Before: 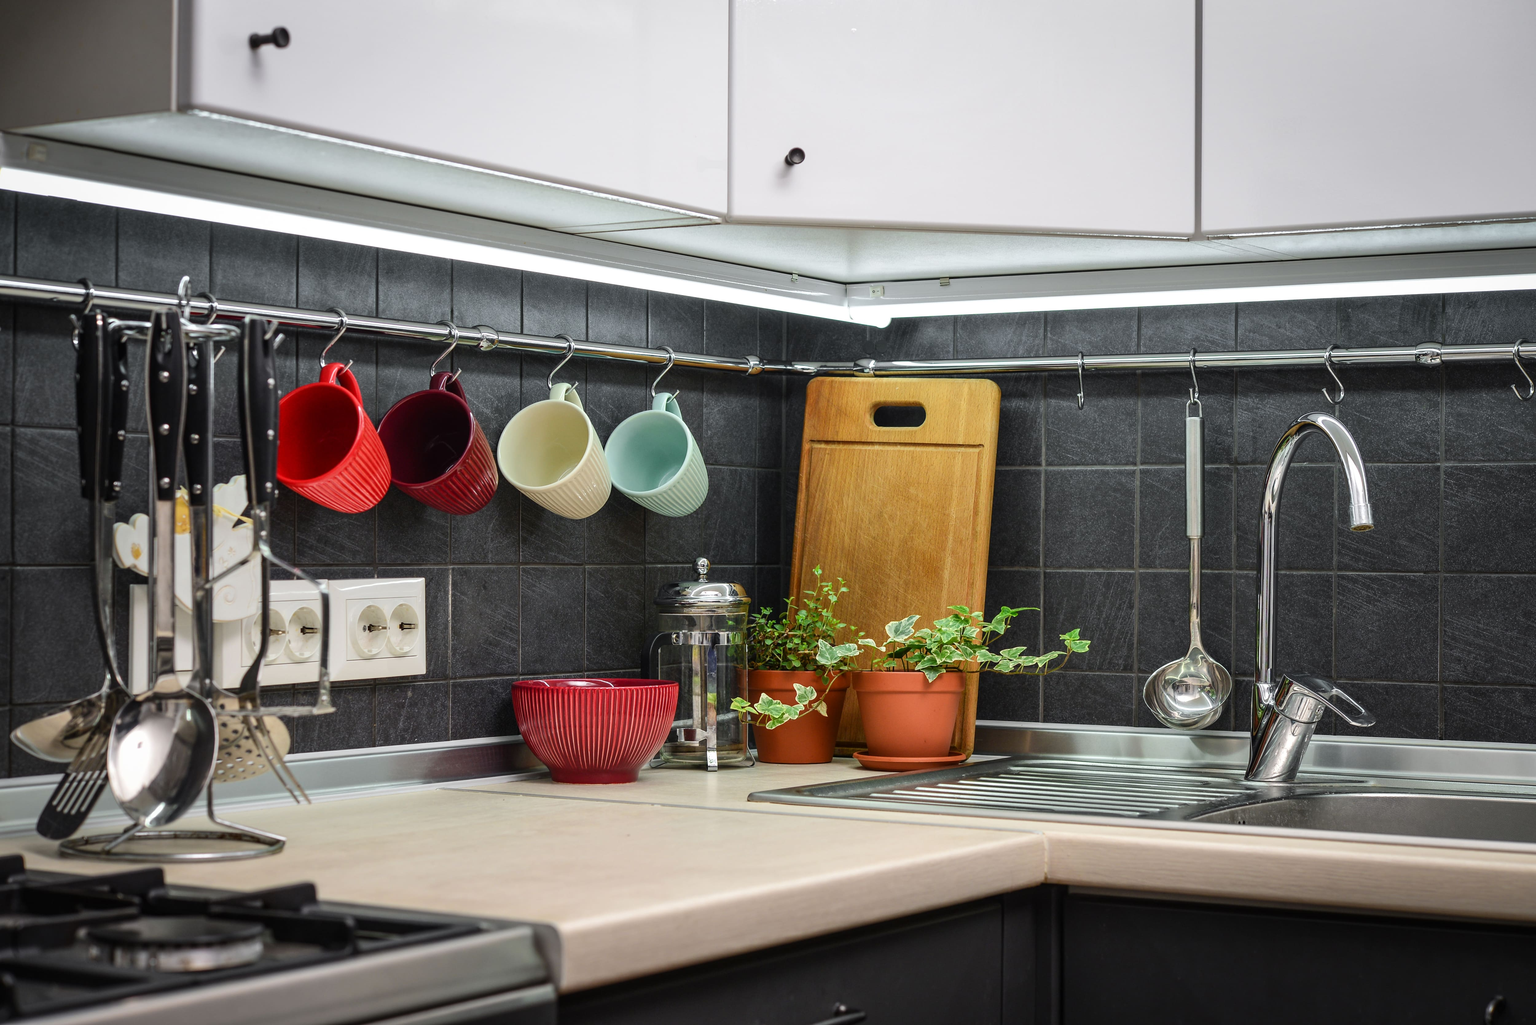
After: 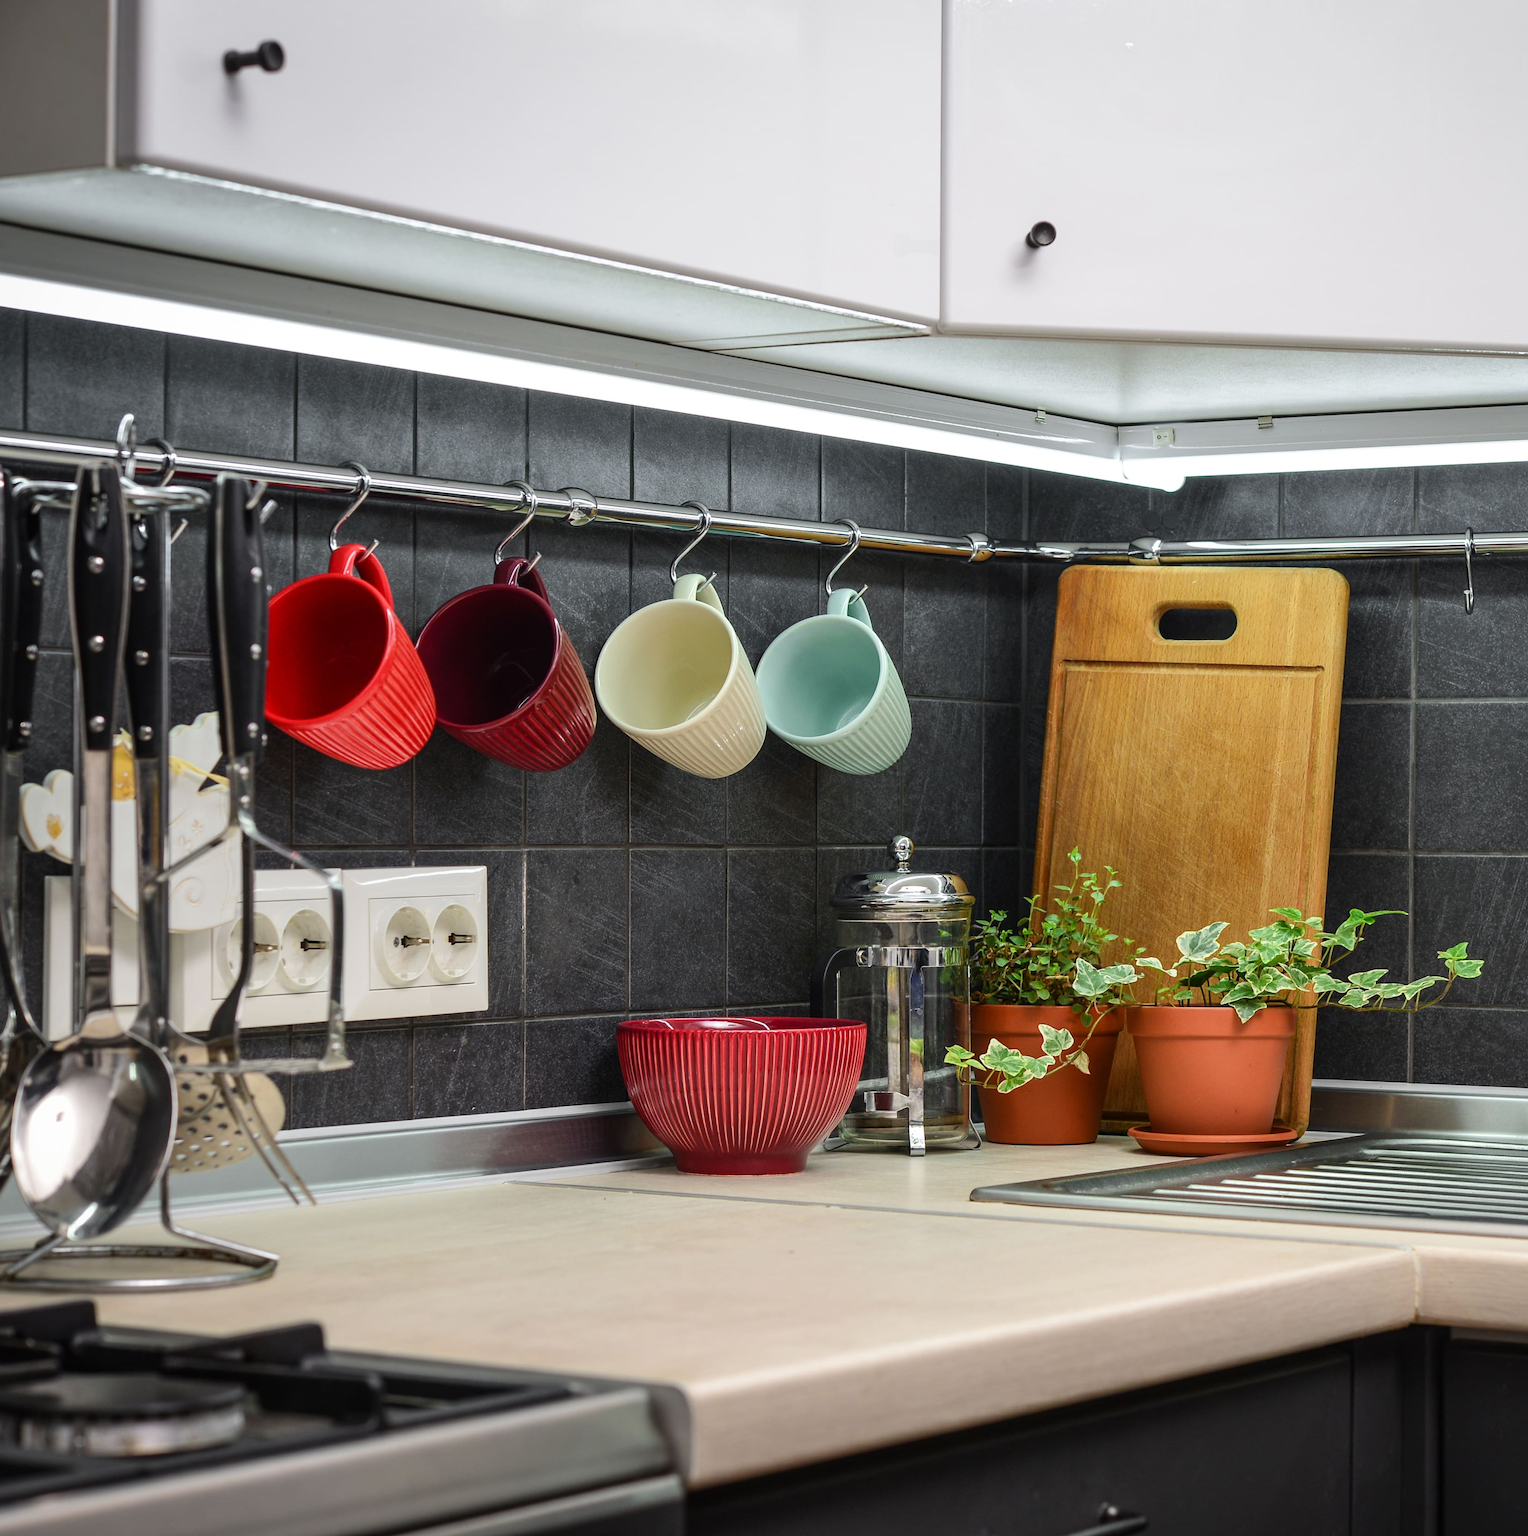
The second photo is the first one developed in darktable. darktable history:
crop and rotate: left 6.531%, right 27.015%
